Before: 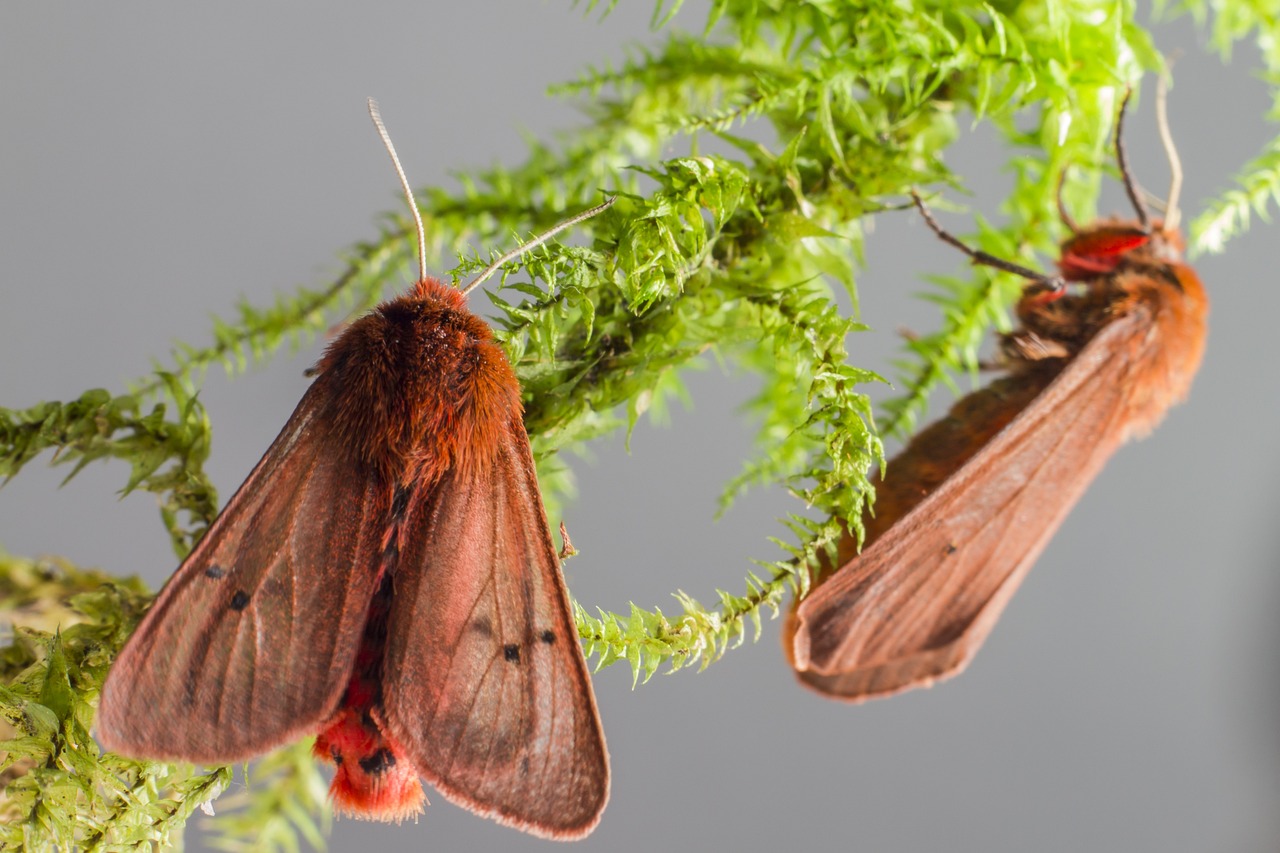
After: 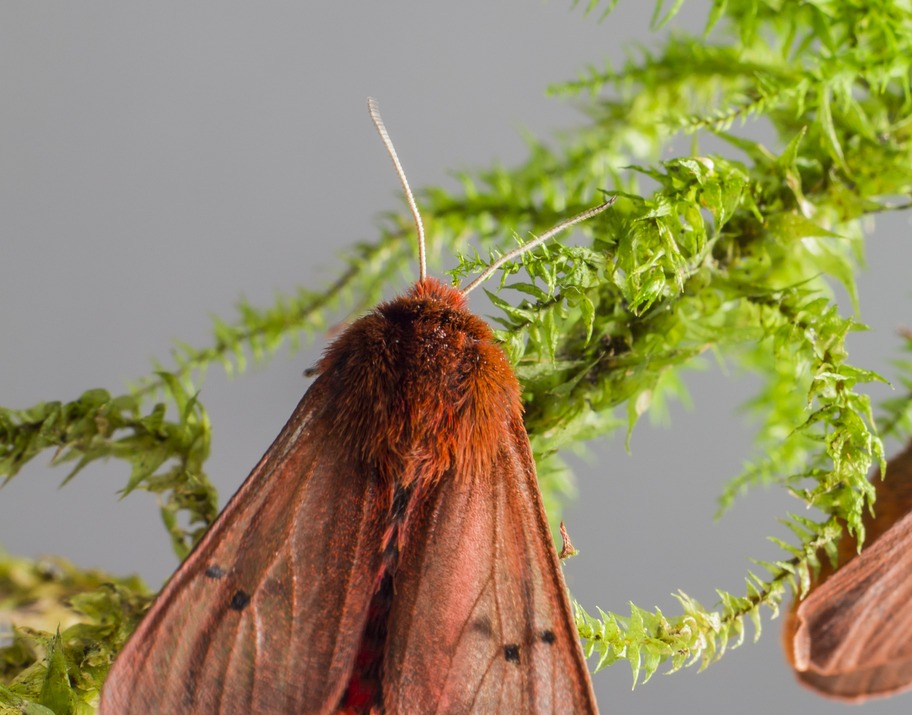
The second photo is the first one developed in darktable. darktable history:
crop: right 28.723%, bottom 16.136%
